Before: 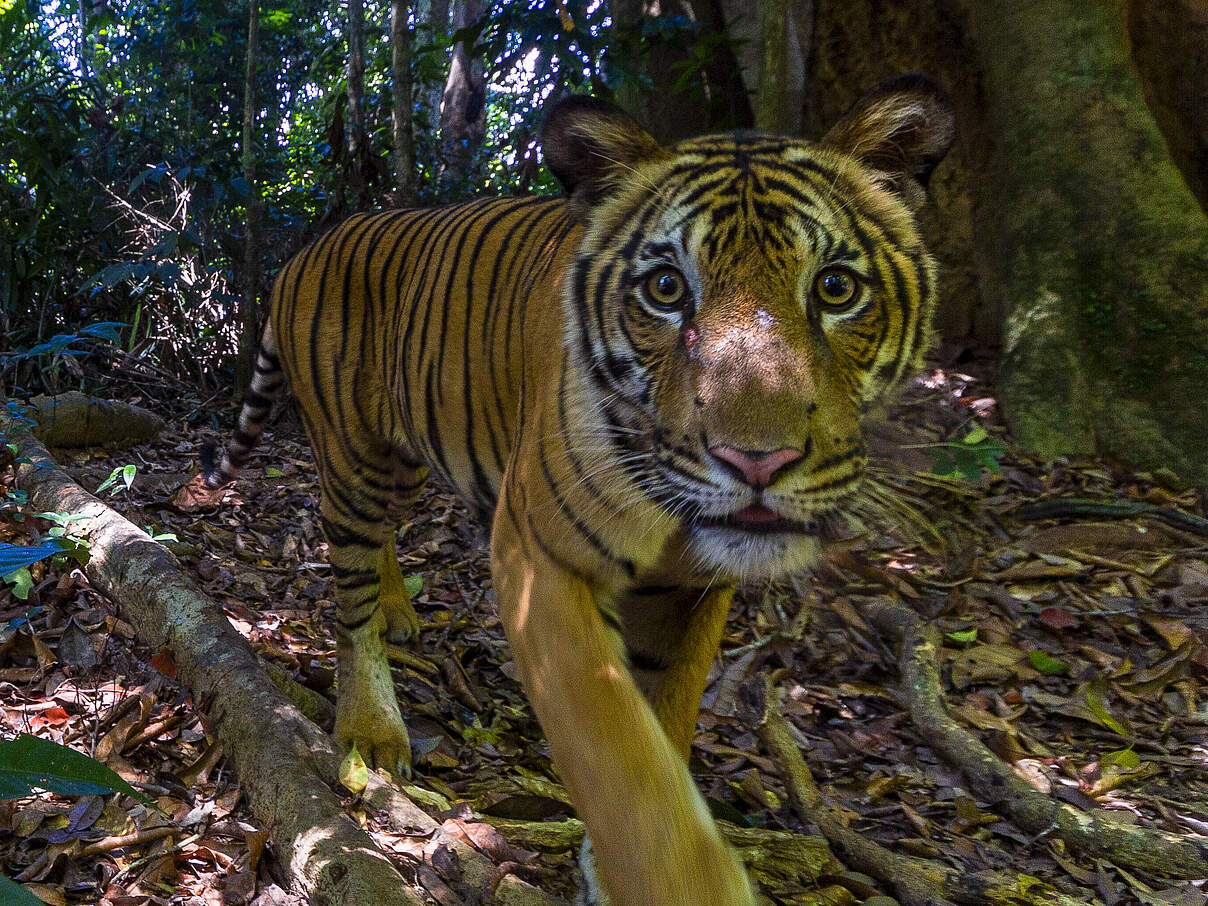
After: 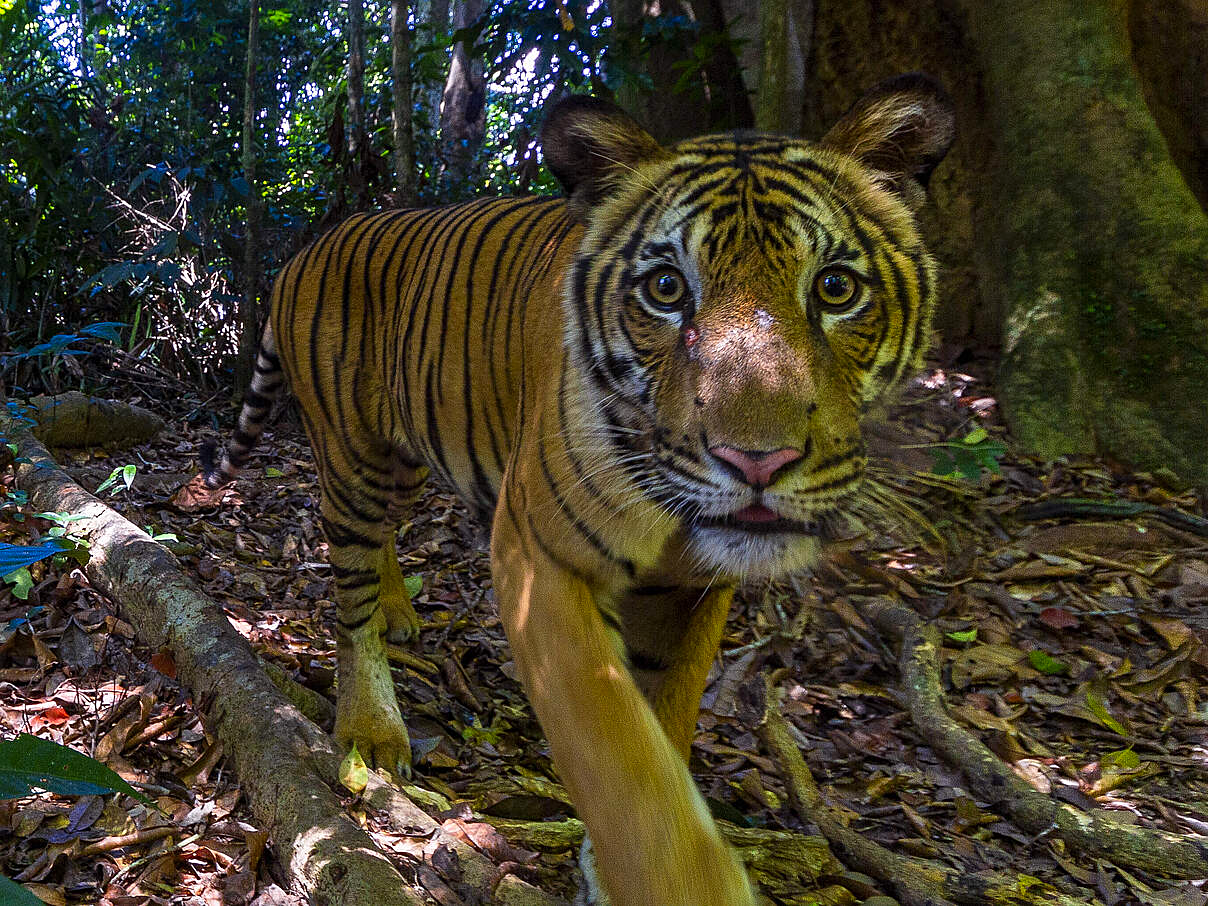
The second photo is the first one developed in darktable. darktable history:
contrast brightness saturation: saturation 0.105
sharpen: amount 0.211
